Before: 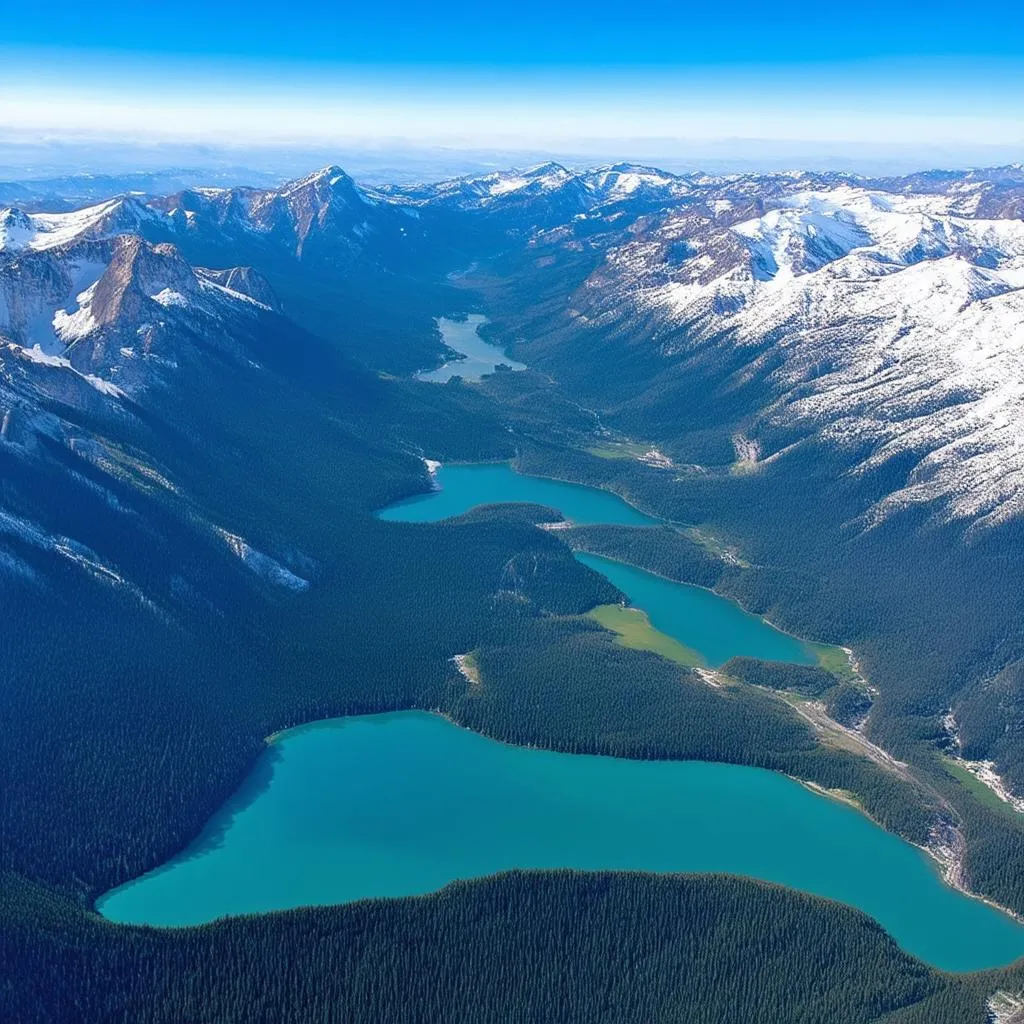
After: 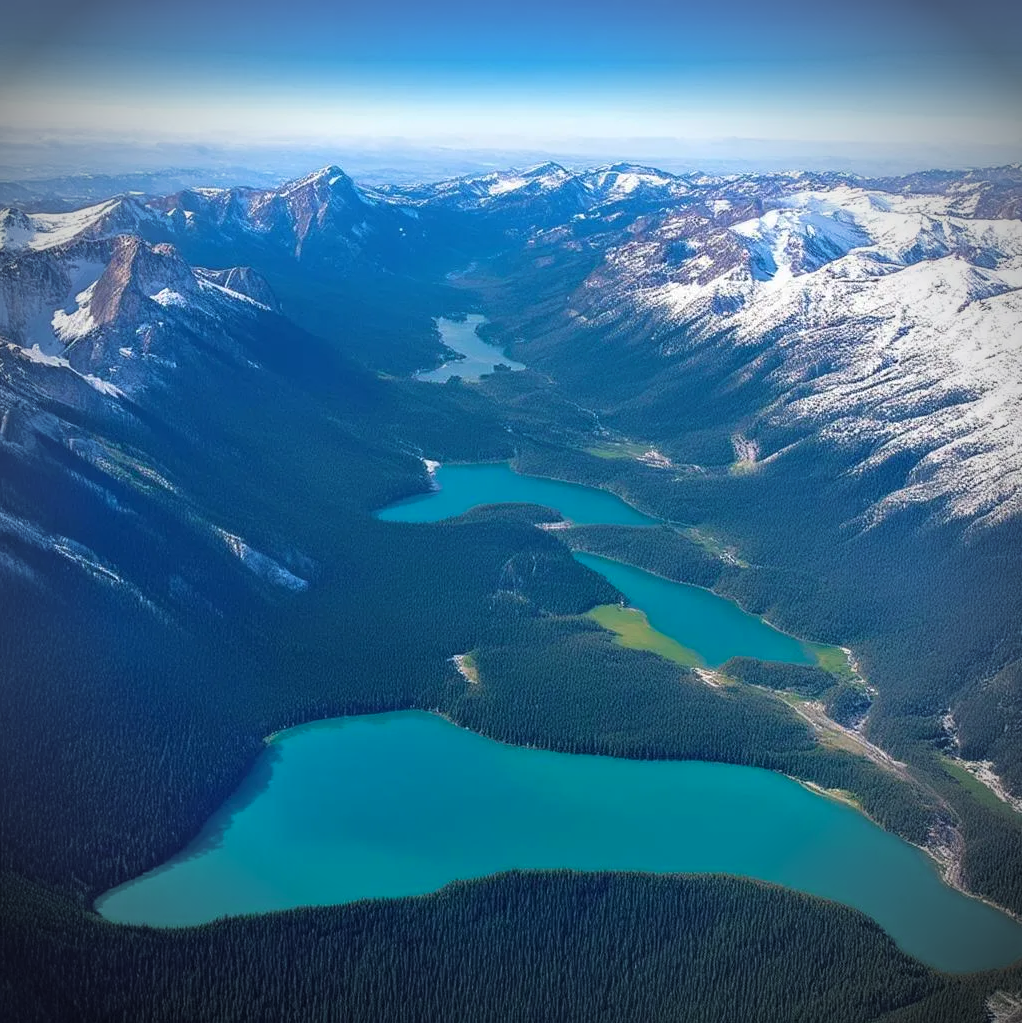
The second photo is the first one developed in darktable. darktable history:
velvia: on, module defaults
crop: left 0.102%
vignetting: brightness -0.702, automatic ratio true
